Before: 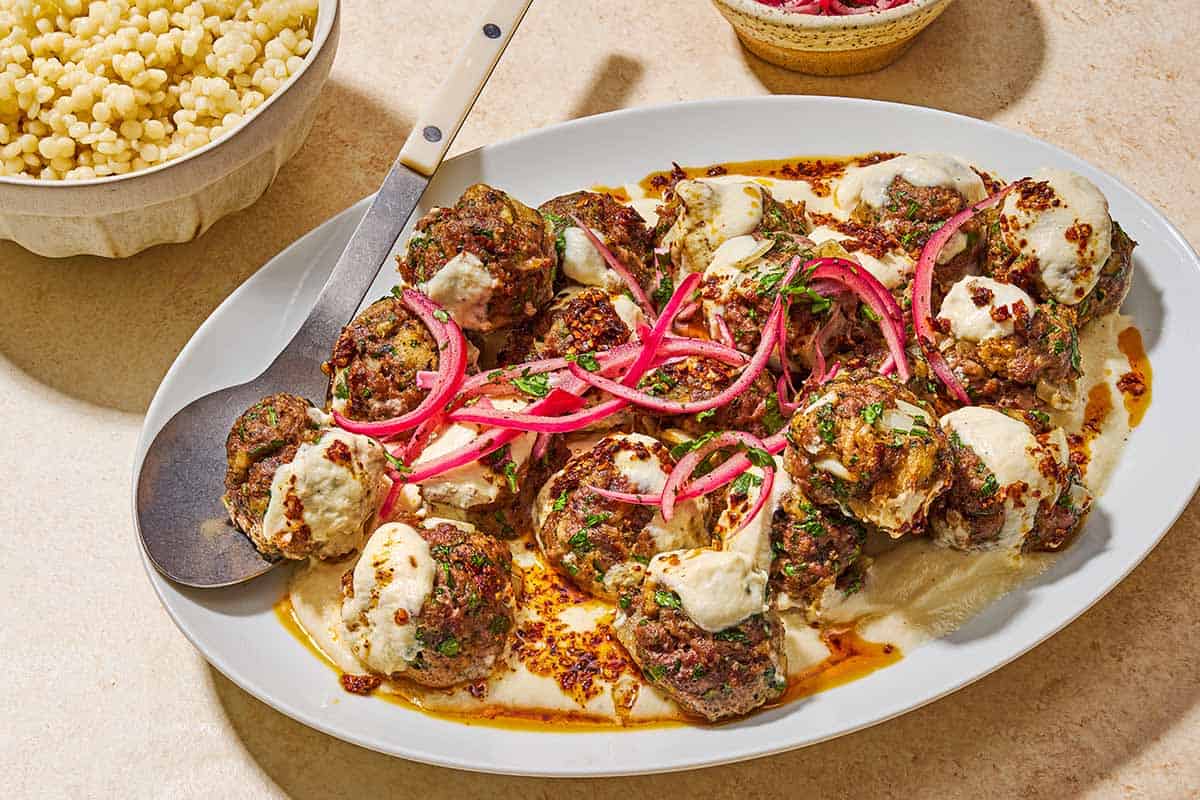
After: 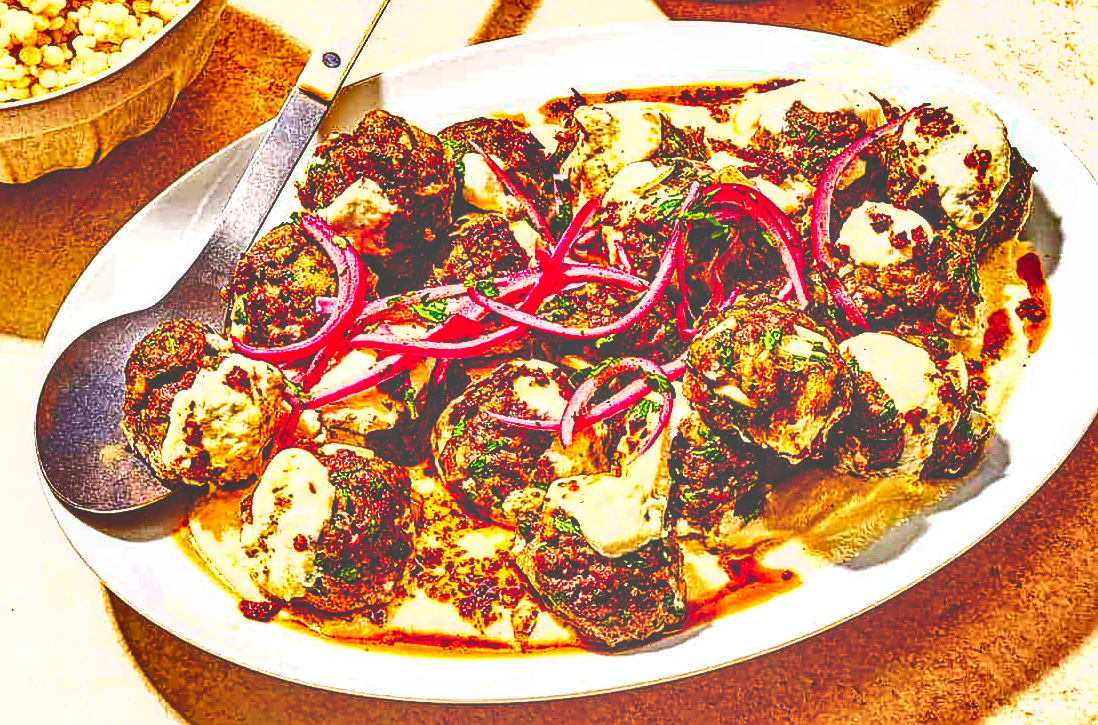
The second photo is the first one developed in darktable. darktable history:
exposure: black level correction 0, exposure 0.7 EV, compensate highlight preservation false
sharpen: on, module defaults
color balance rgb: perceptual saturation grading › global saturation 23.844%, perceptual saturation grading › highlights -23.814%, perceptual saturation grading › mid-tones 23.761%, perceptual saturation grading › shadows 40.421%, global vibrance 20%
crop and rotate: left 8.446%, top 9.311%
shadows and highlights: soften with gaussian
local contrast: on, module defaults
levels: levels [0, 0.445, 1]
base curve: curves: ch0 [(0, 0.036) (0.083, 0.04) (0.804, 1)], preserve colors none
